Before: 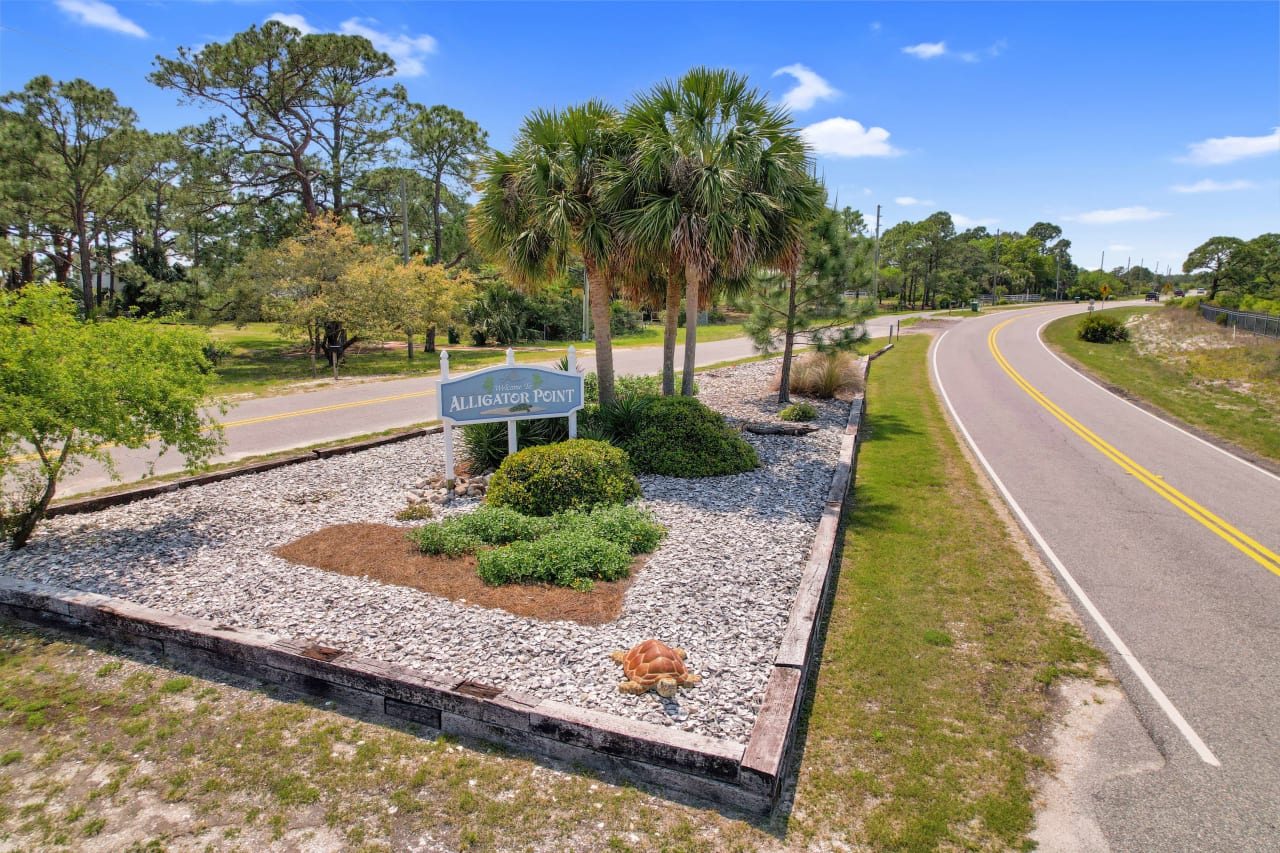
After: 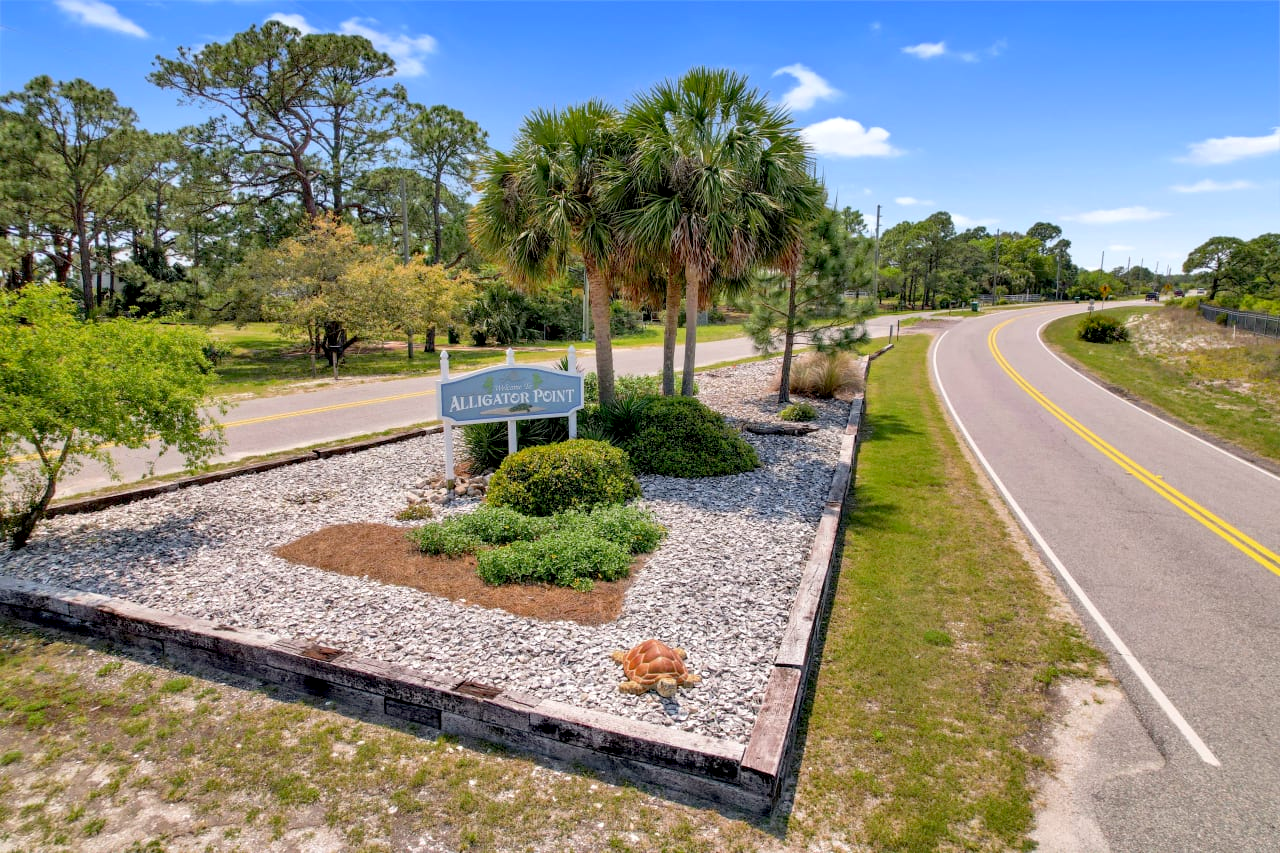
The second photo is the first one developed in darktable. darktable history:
exposure: black level correction 0.009, exposure 0.113 EV, compensate highlight preservation false
